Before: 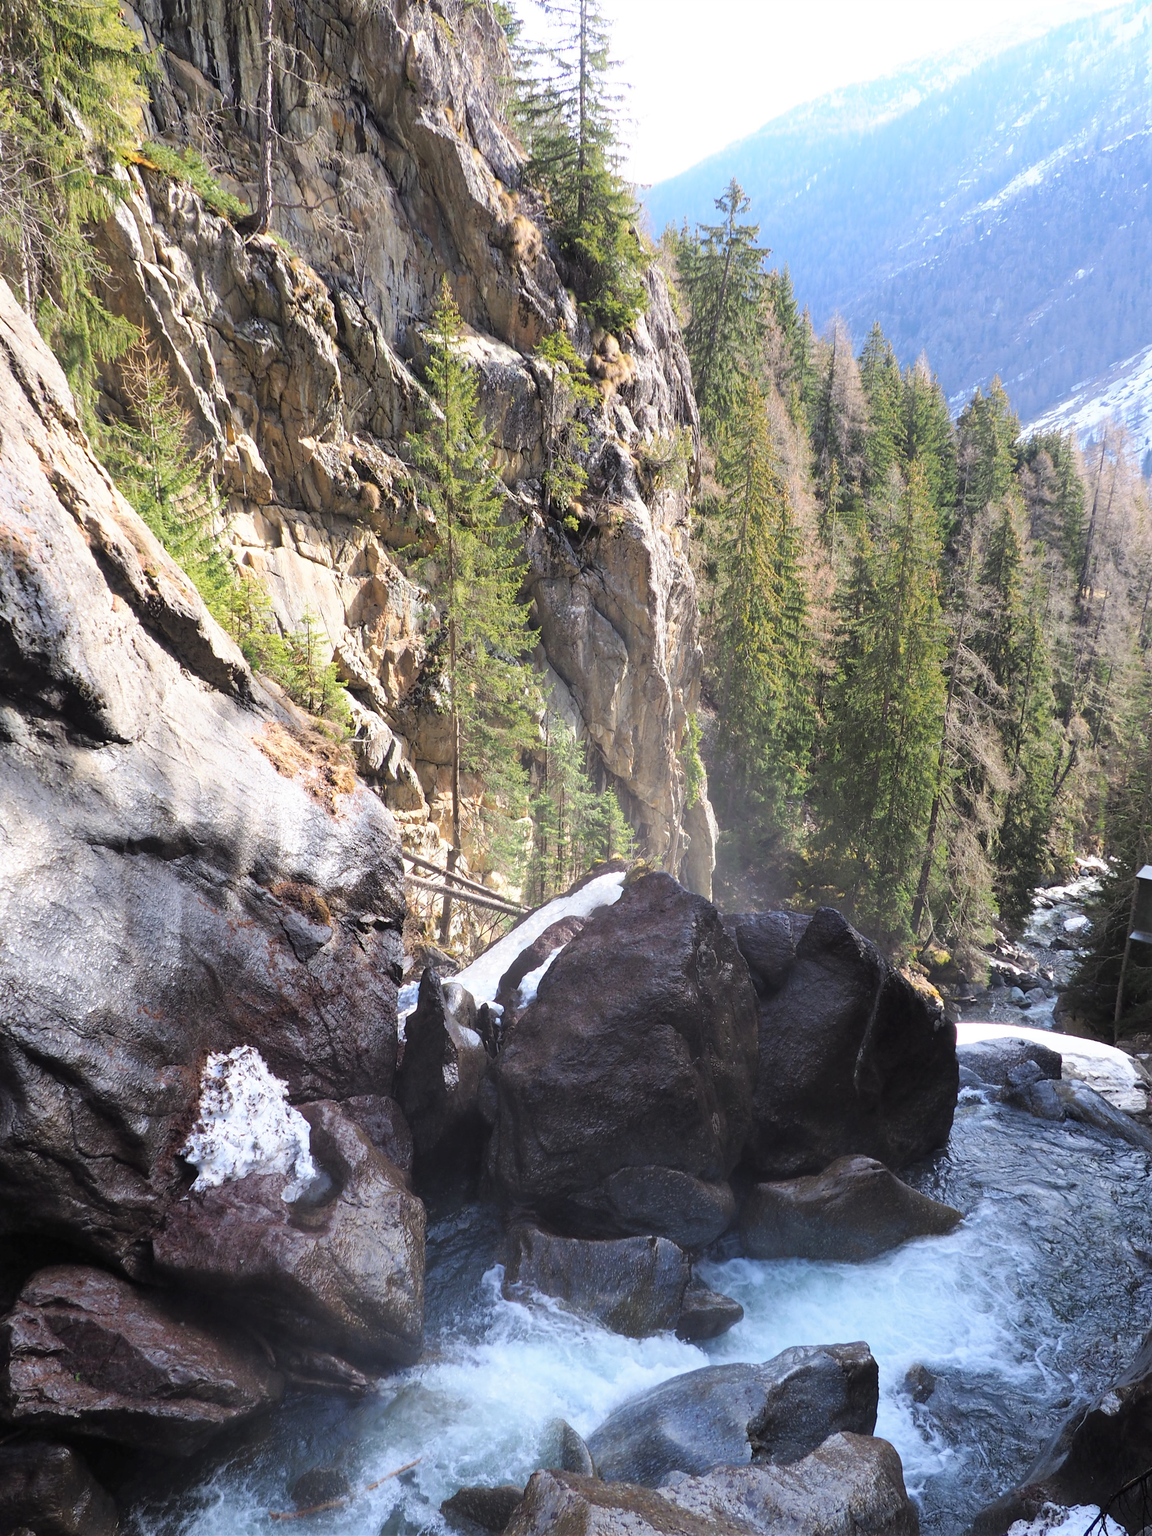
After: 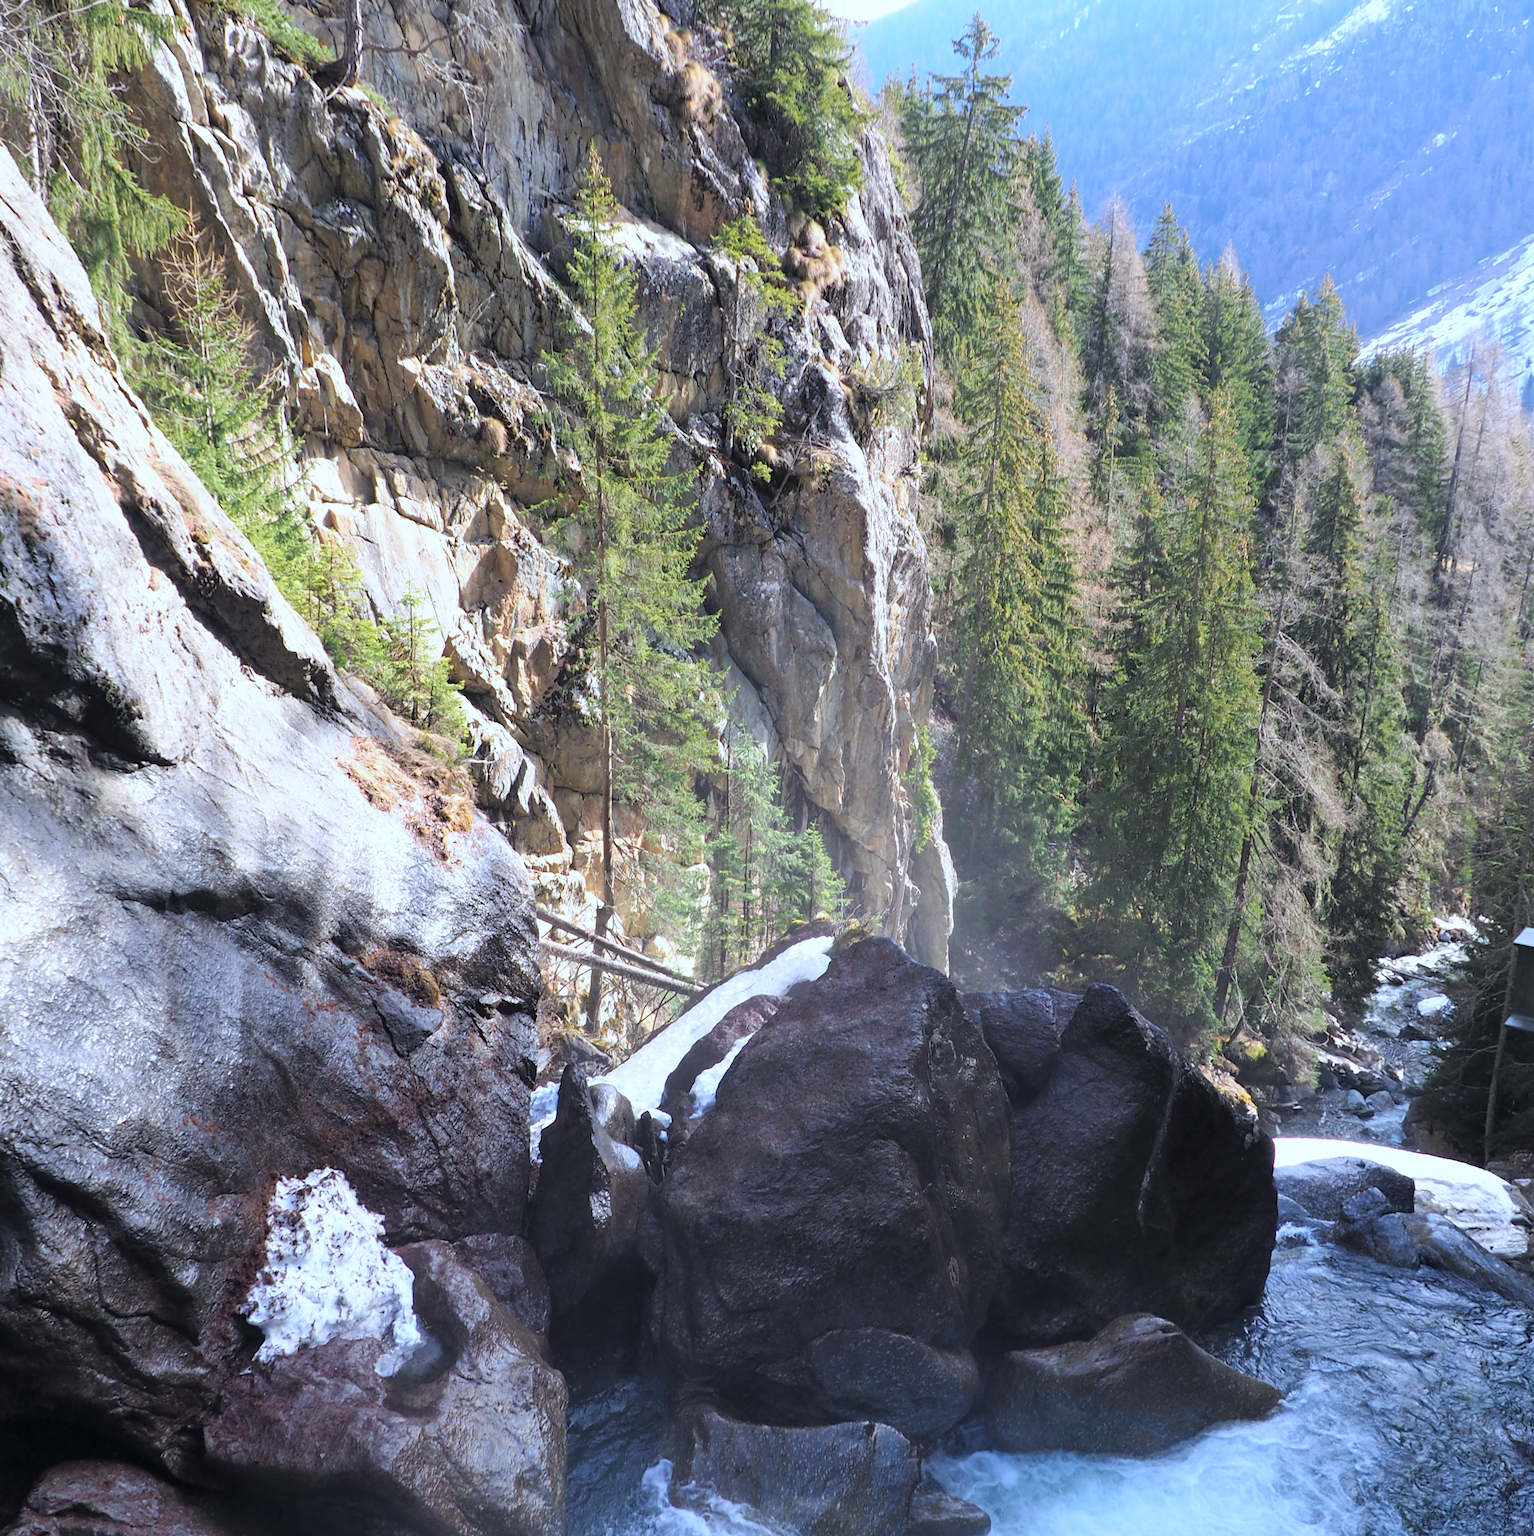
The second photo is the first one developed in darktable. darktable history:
crop: top 11.028%, bottom 13.891%
color calibration: x 0.371, y 0.377, temperature 4299.41 K
